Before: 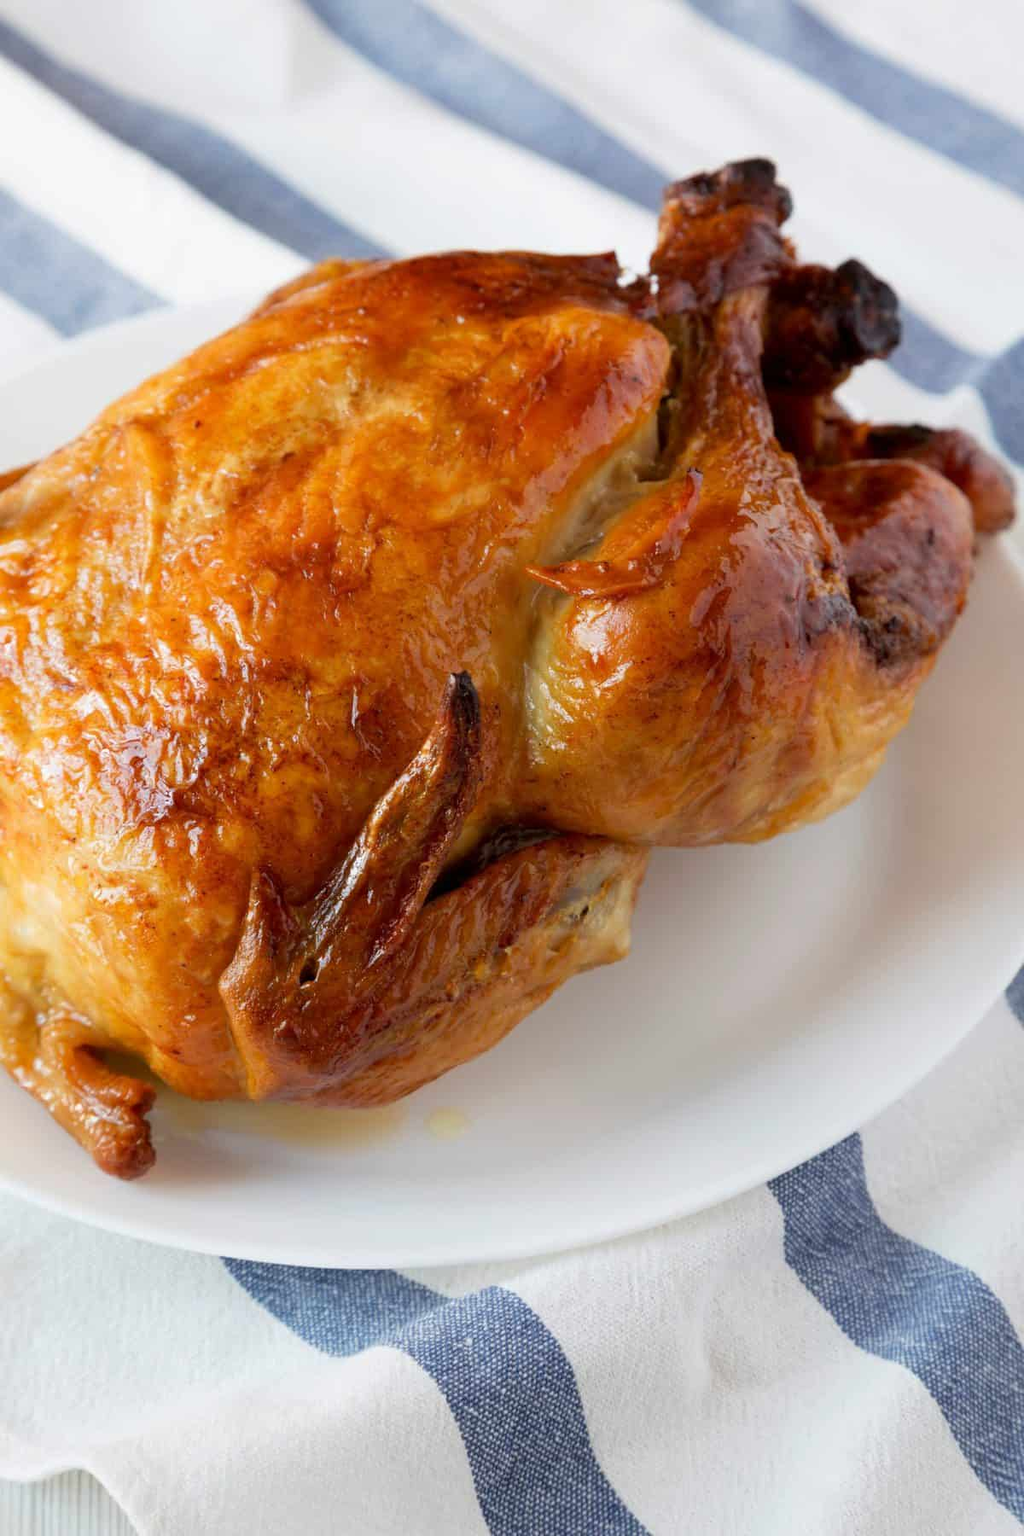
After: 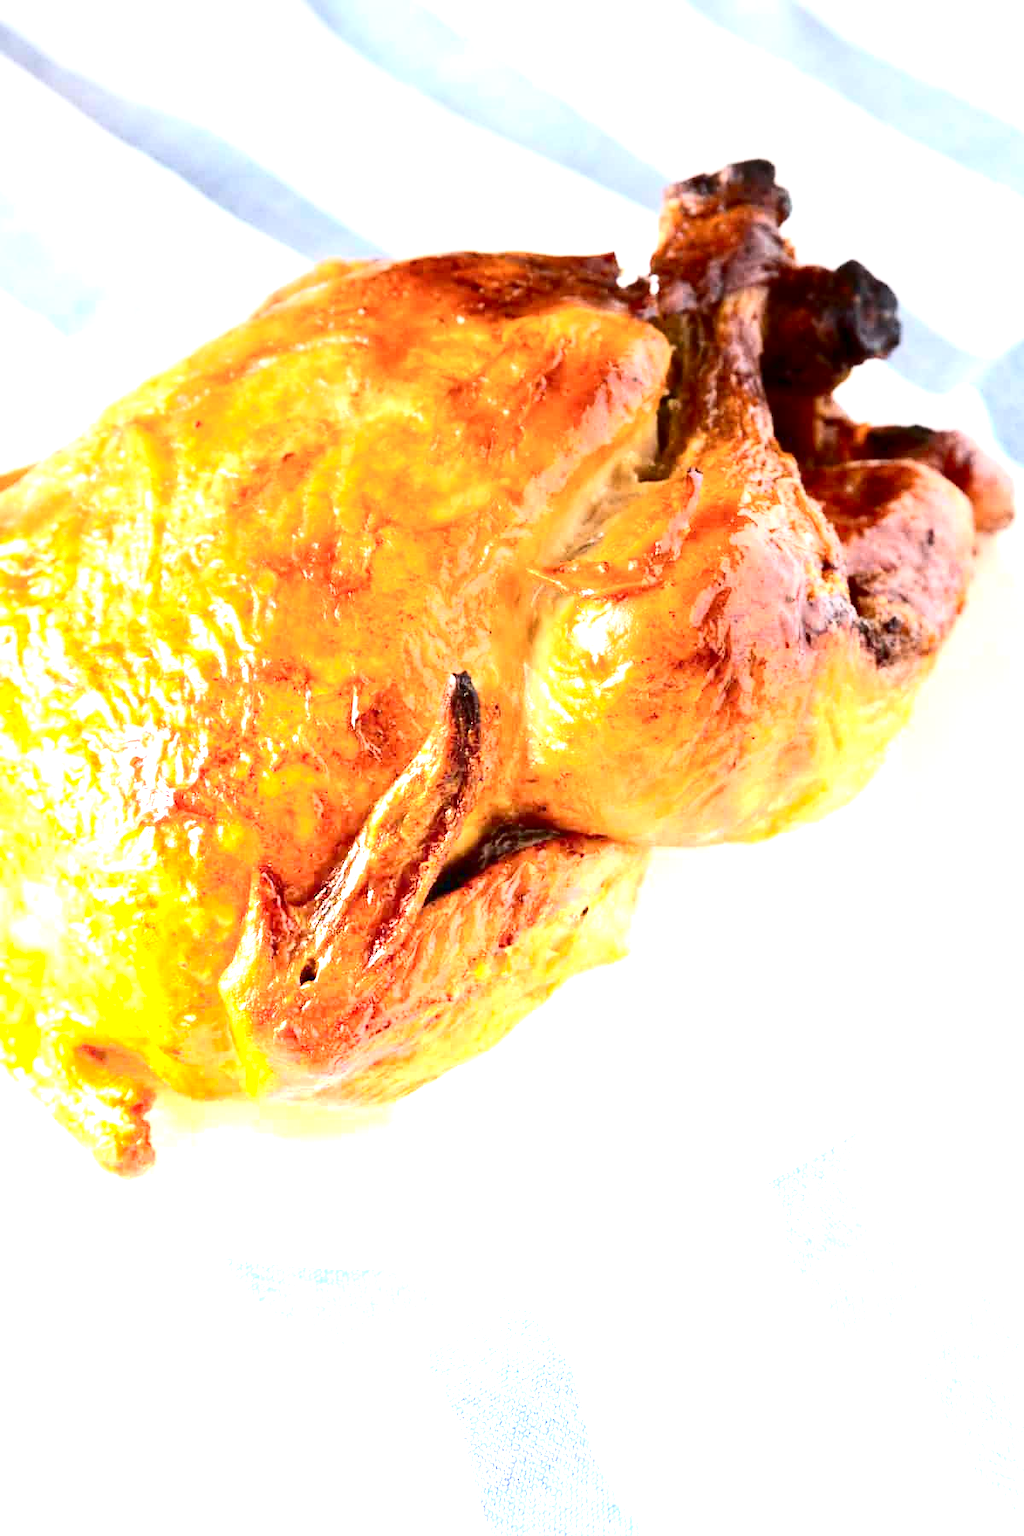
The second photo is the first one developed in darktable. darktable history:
graduated density: density -3.9 EV
exposure: exposure 1.25 EV, compensate exposure bias true, compensate highlight preservation false
contrast brightness saturation: contrast 0.28
